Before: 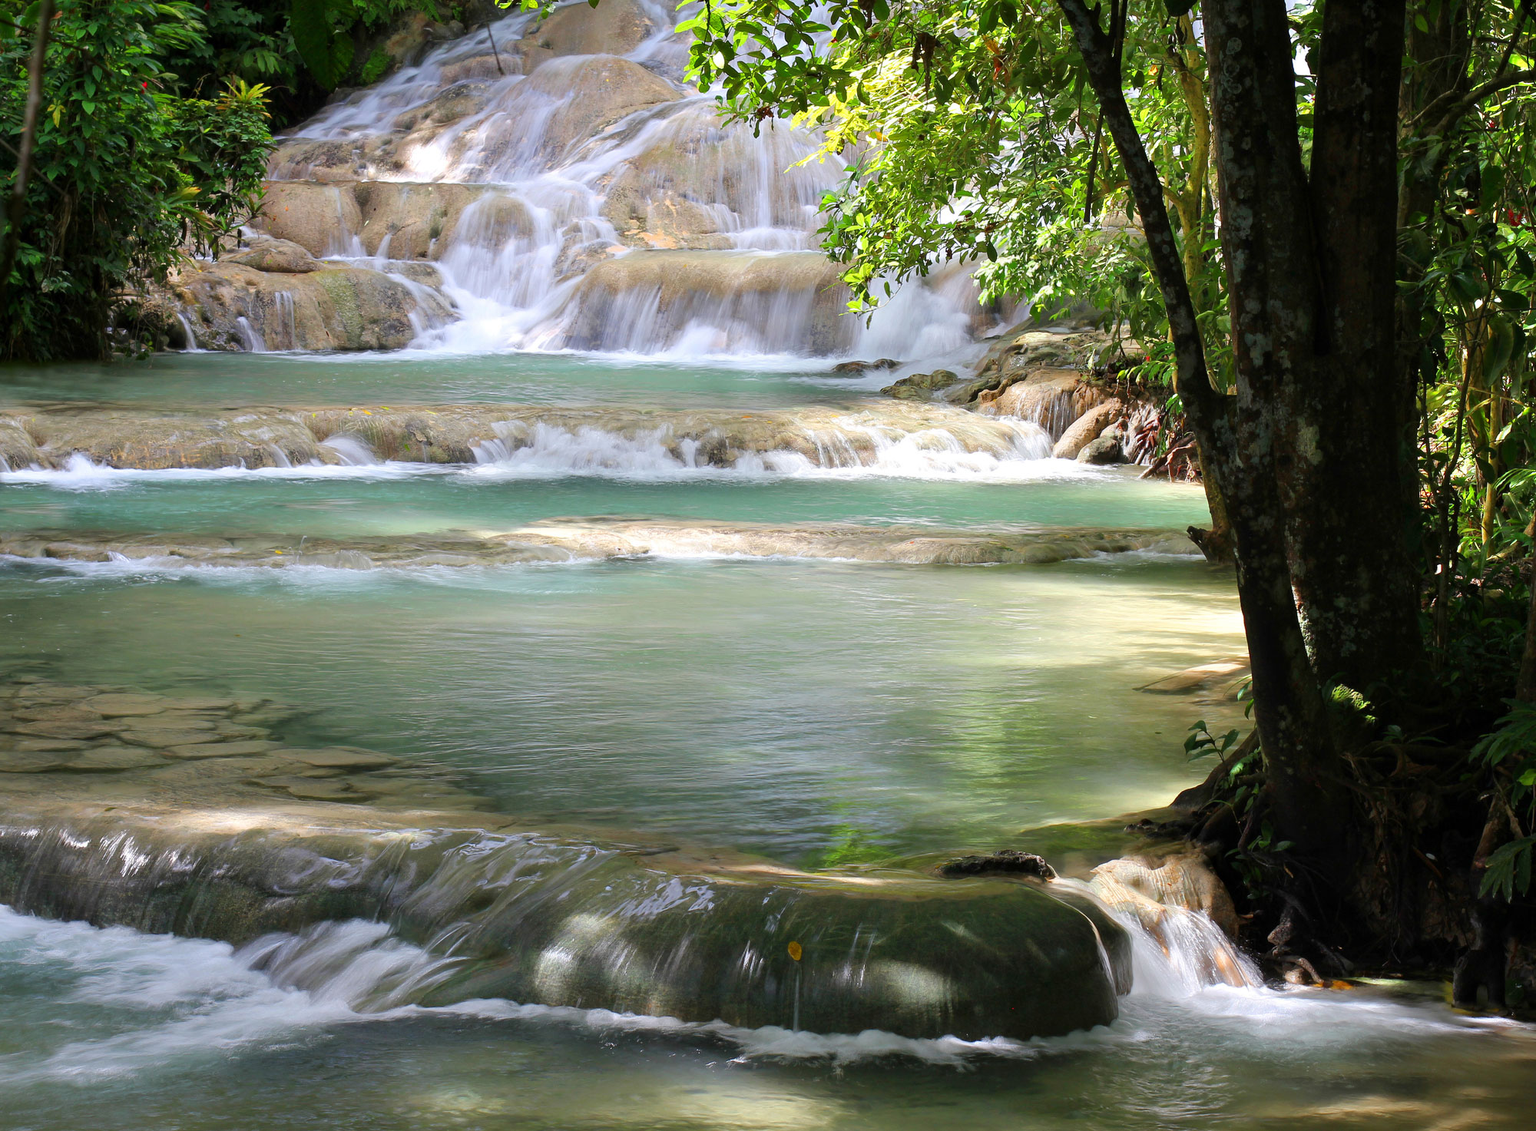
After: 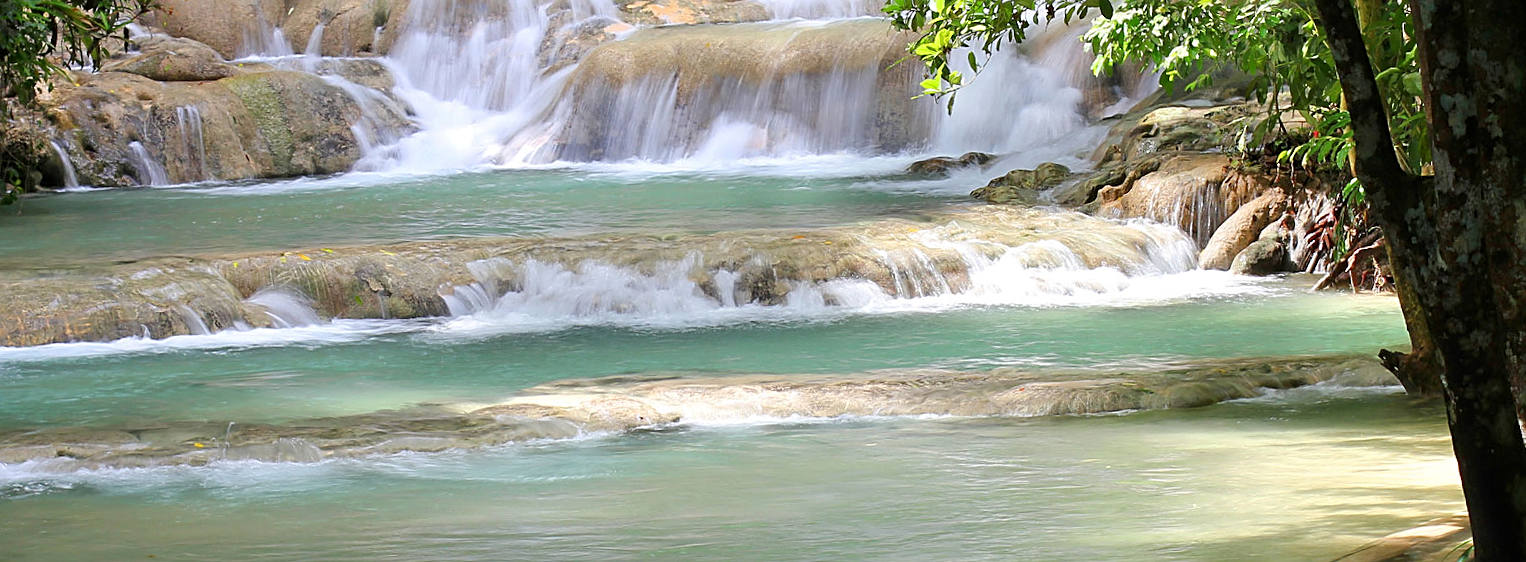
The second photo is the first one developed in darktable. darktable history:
exposure: black level correction 0.001, compensate highlight preservation false
rotate and perspective: rotation -3°, crop left 0.031, crop right 0.968, crop top 0.07, crop bottom 0.93
crop: left 7.036%, top 18.398%, right 14.379%, bottom 40.043%
sharpen: amount 0.575
